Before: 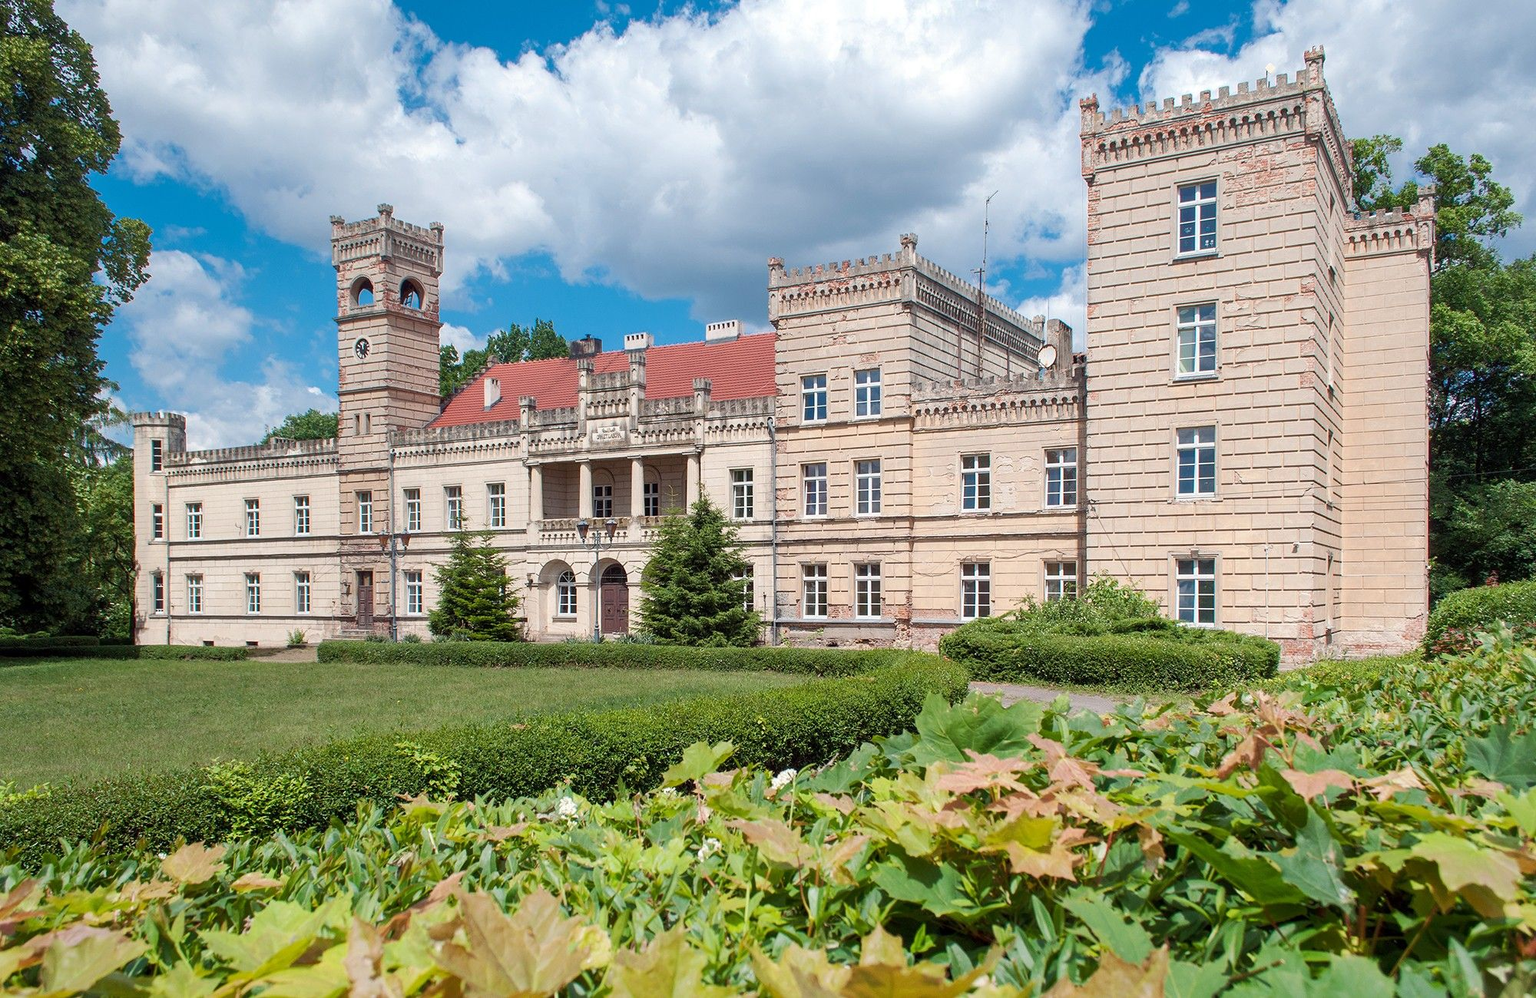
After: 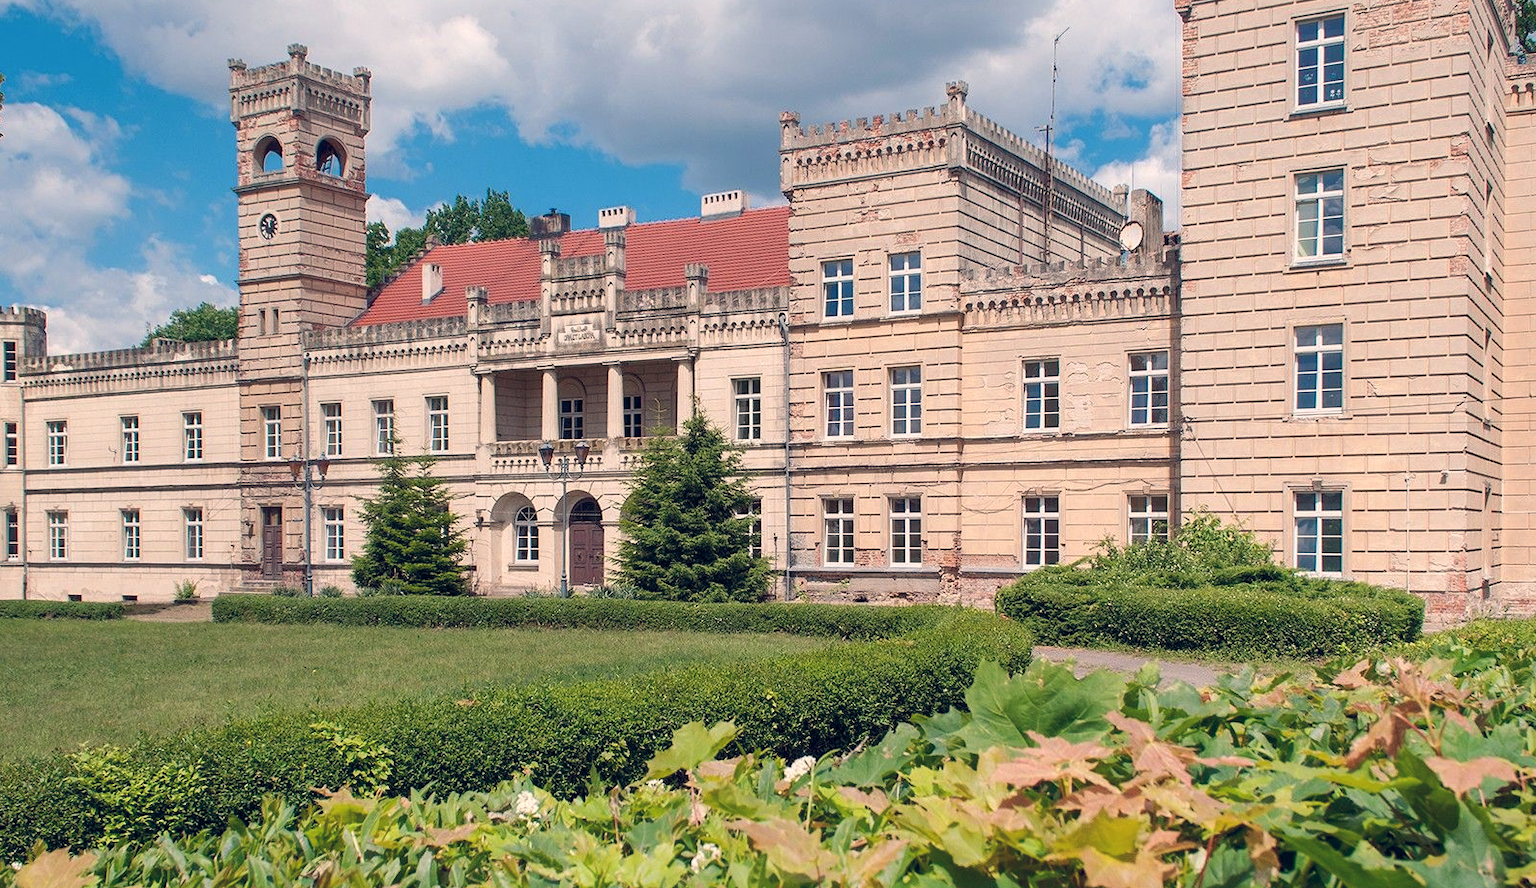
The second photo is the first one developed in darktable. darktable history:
color balance rgb: shadows lift › hue 87.51°, highlights gain › chroma 3.21%, highlights gain › hue 55.1°, global offset › chroma 0.15%, global offset › hue 253.66°, linear chroma grading › global chroma 0.5%
crop: left 9.712%, top 16.928%, right 10.845%, bottom 12.332%
